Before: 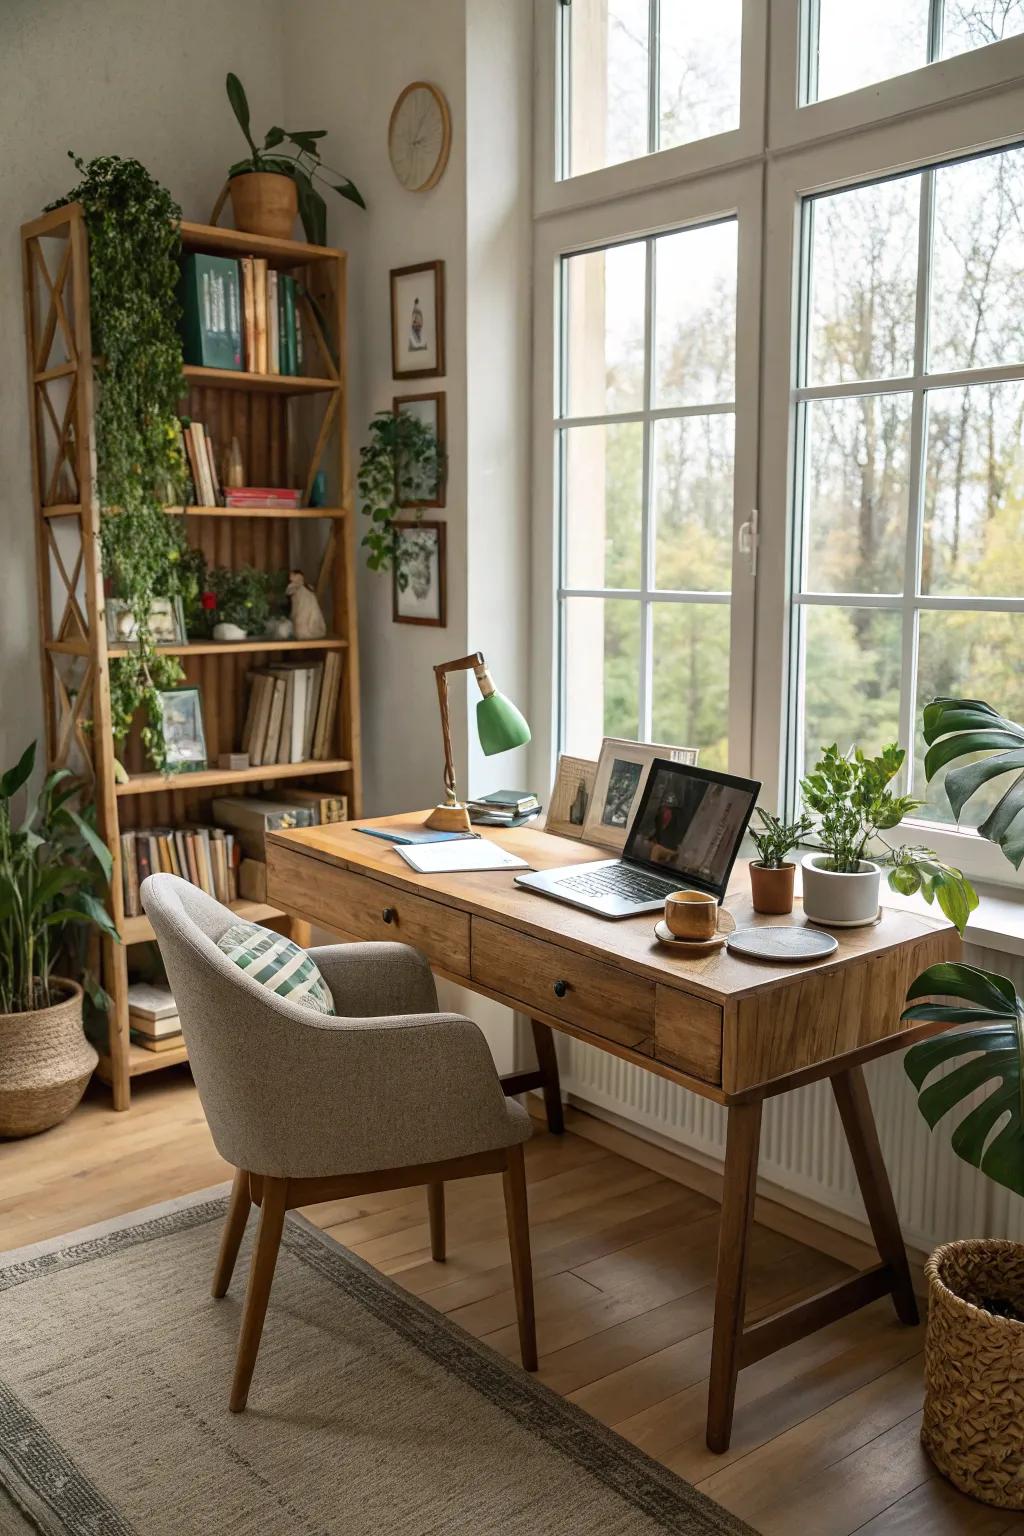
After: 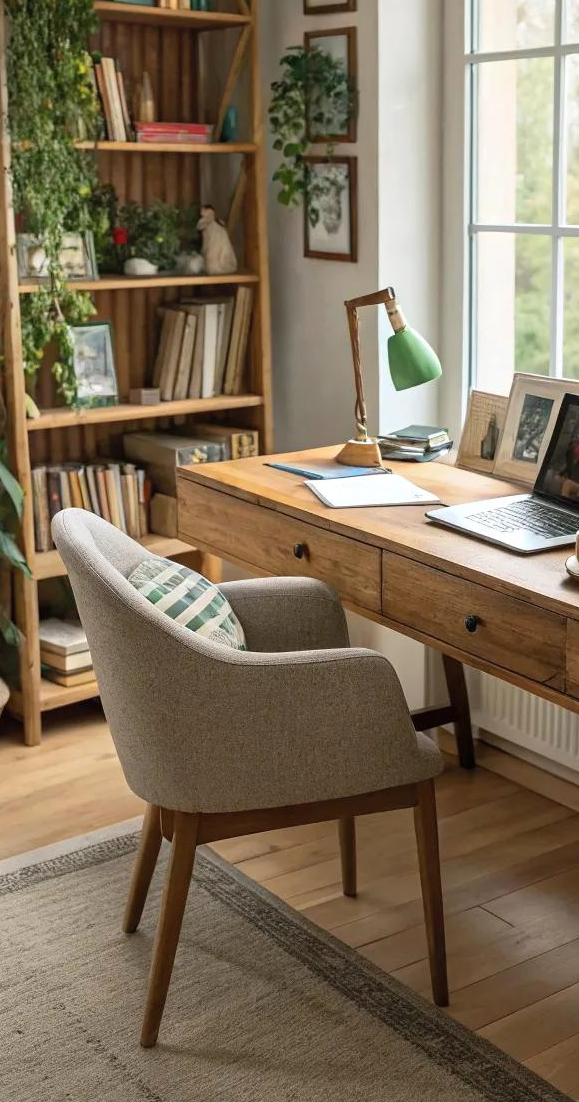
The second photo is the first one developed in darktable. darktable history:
contrast brightness saturation: contrast 0.05, brightness 0.057, saturation 0.011
crop: left 8.762%, top 23.794%, right 34.641%, bottom 4.432%
